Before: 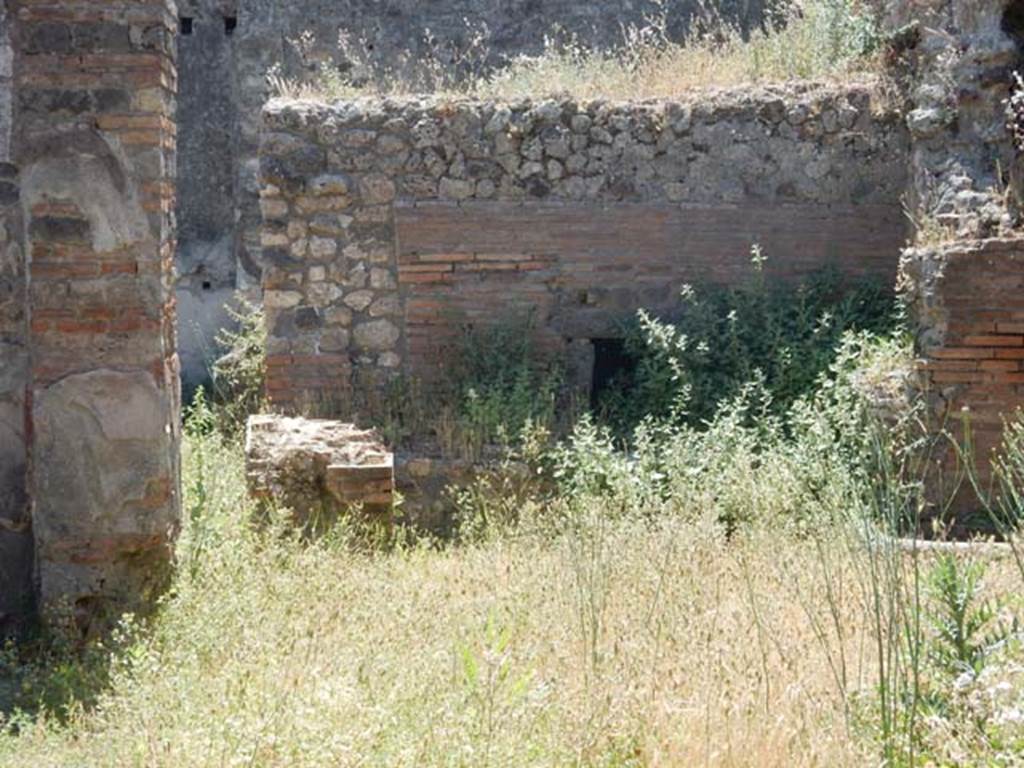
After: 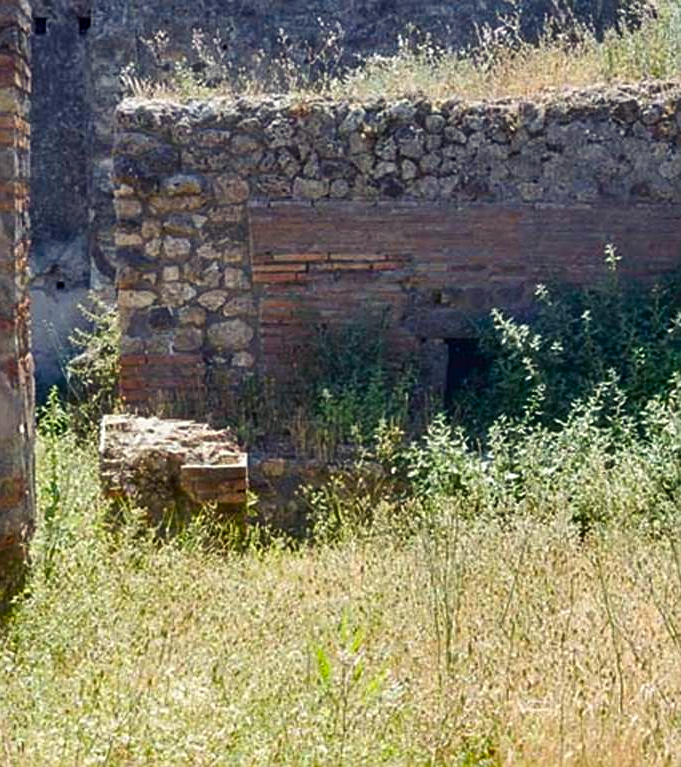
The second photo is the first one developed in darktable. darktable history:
crop and rotate: left 14.313%, right 19.139%
local contrast: detail 110%
contrast equalizer: octaves 7, y [[0.5 ×6], [0.5 ×6], [0.5, 0.5, 0.501, 0.545, 0.707, 0.863], [0 ×6], [0 ×6]]
color balance rgb: shadows lift › luminance -21.878%, shadows lift › chroma 6.617%, shadows lift › hue 269.95°, perceptual saturation grading › global saturation 29.579%, global vibrance 10.813%
shadows and highlights: shadows 37.21, highlights -27.39, soften with gaussian
sharpen: on, module defaults
contrast brightness saturation: contrast 0.068, brightness -0.146, saturation 0.114
